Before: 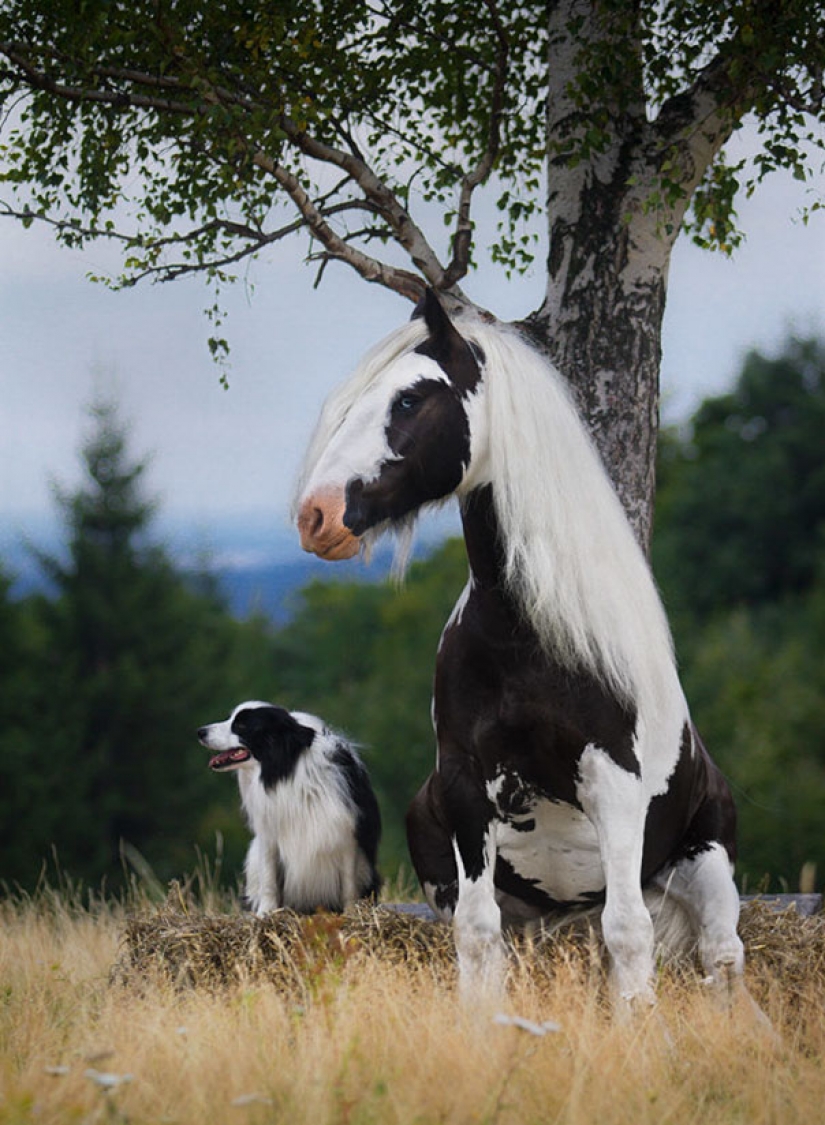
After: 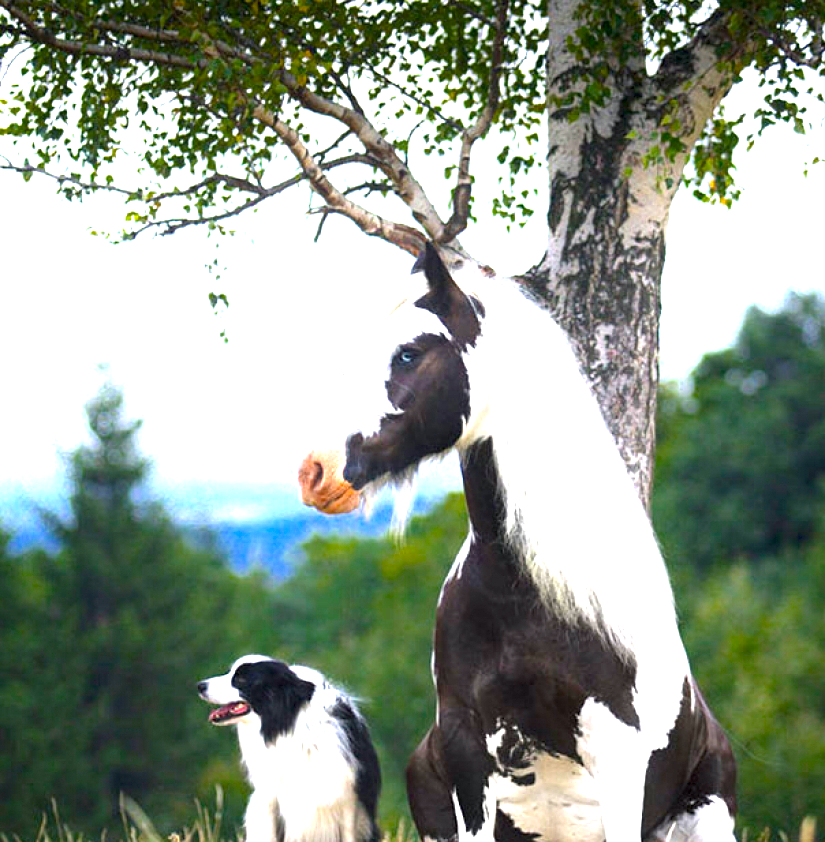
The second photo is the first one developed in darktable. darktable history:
crop: top 4.103%, bottom 20.992%
exposure: black level correction 0.001, exposure 1.713 EV, compensate highlight preservation false
tone equalizer: on, module defaults
color balance rgb: shadows lift › chroma 1.047%, shadows lift › hue 241.32°, perceptual saturation grading › global saturation 19.924%, perceptual brilliance grading › global brilliance 12.636%, global vibrance 16.746%, saturation formula JzAzBz (2021)
